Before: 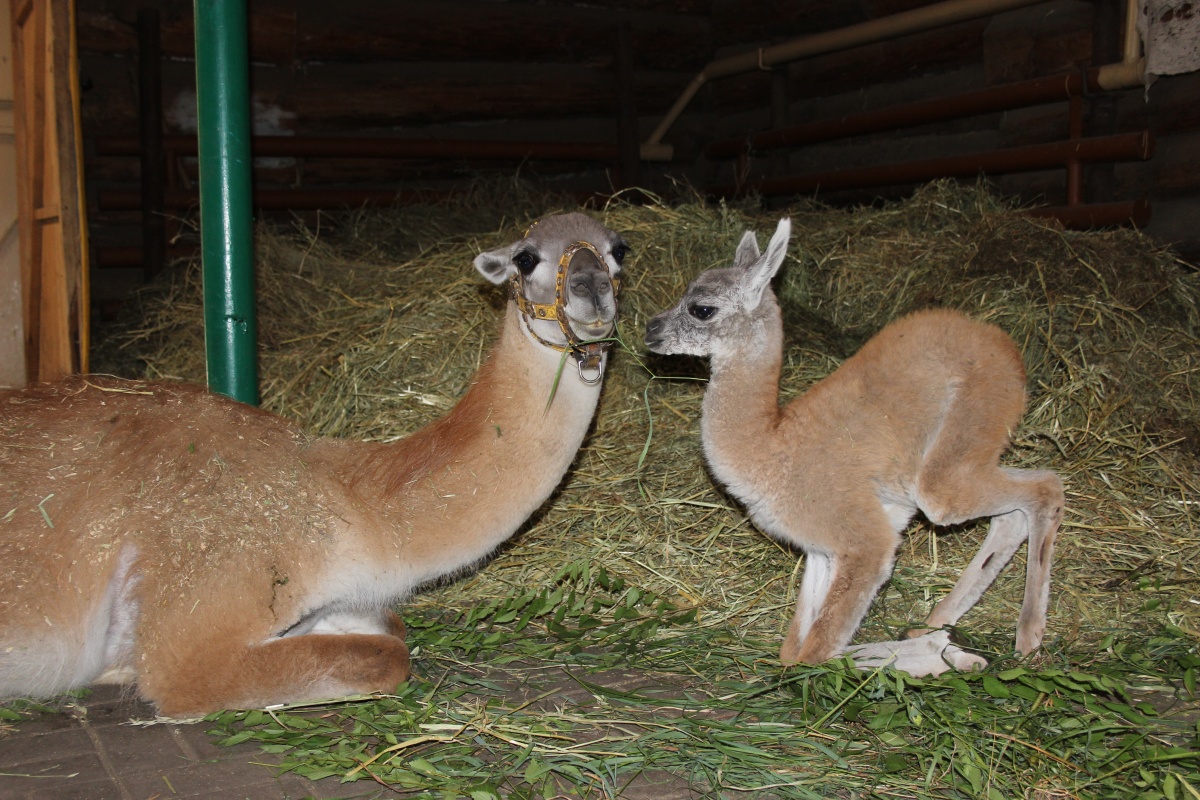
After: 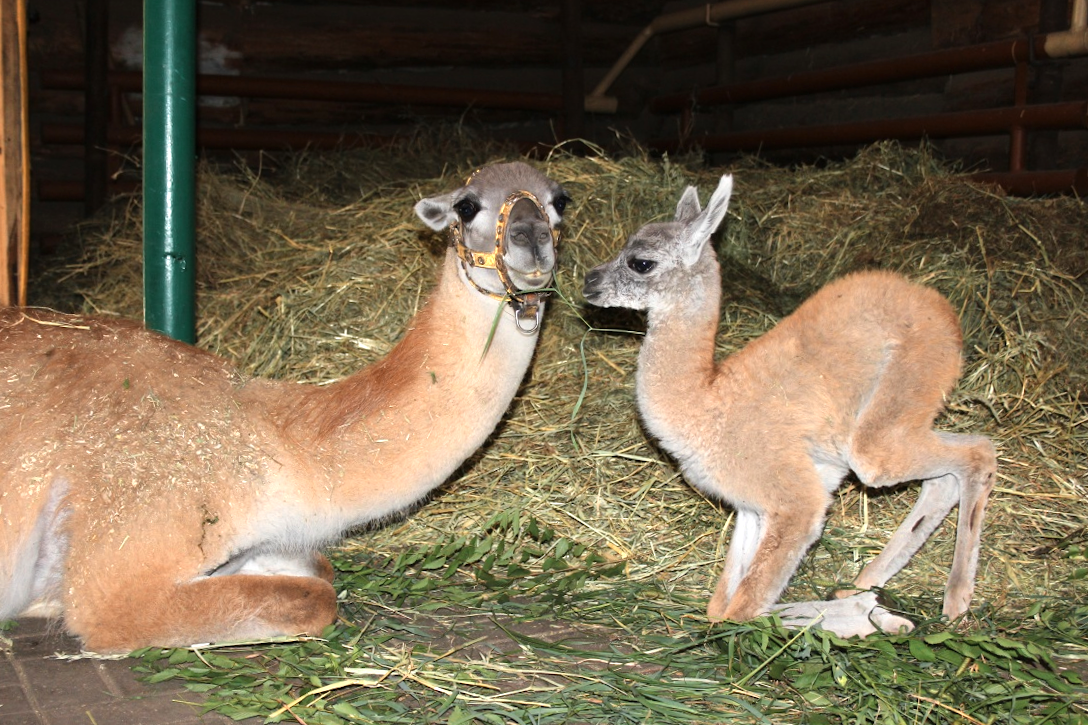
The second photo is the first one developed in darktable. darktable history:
levels: levels [0, 0.43, 0.859]
crop and rotate: angle -1.96°, left 3.097%, top 4.154%, right 1.586%, bottom 0.529%
color zones: curves: ch0 [(0.018, 0.548) (0.197, 0.654) (0.425, 0.447) (0.605, 0.658) (0.732, 0.579)]; ch1 [(0.105, 0.531) (0.224, 0.531) (0.386, 0.39) (0.618, 0.456) (0.732, 0.456) (0.956, 0.421)]; ch2 [(0.039, 0.583) (0.215, 0.465) (0.399, 0.544) (0.465, 0.548) (0.614, 0.447) (0.724, 0.43) (0.882, 0.623) (0.956, 0.632)]
